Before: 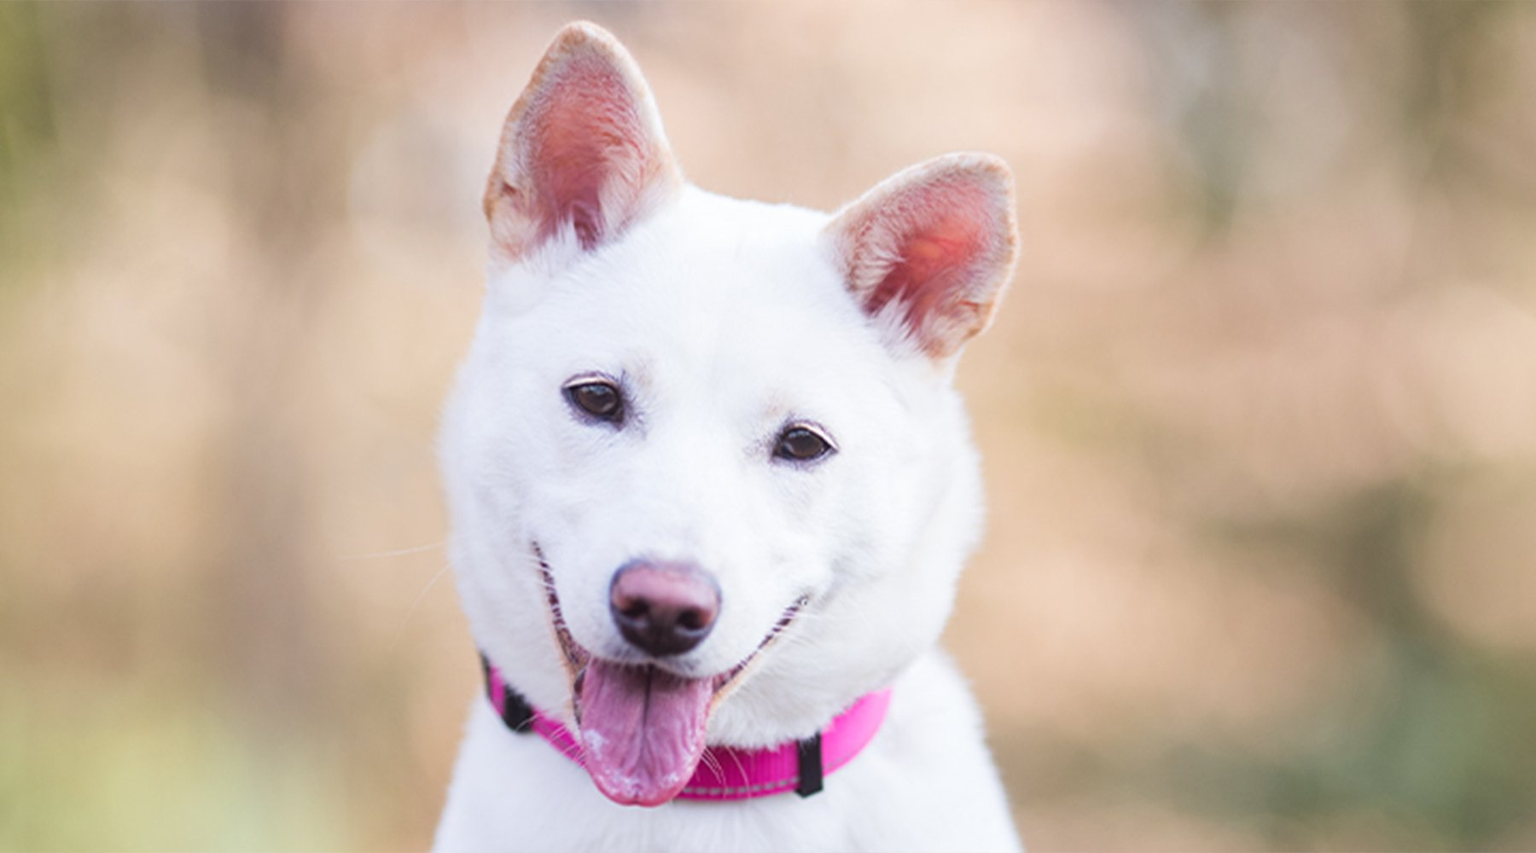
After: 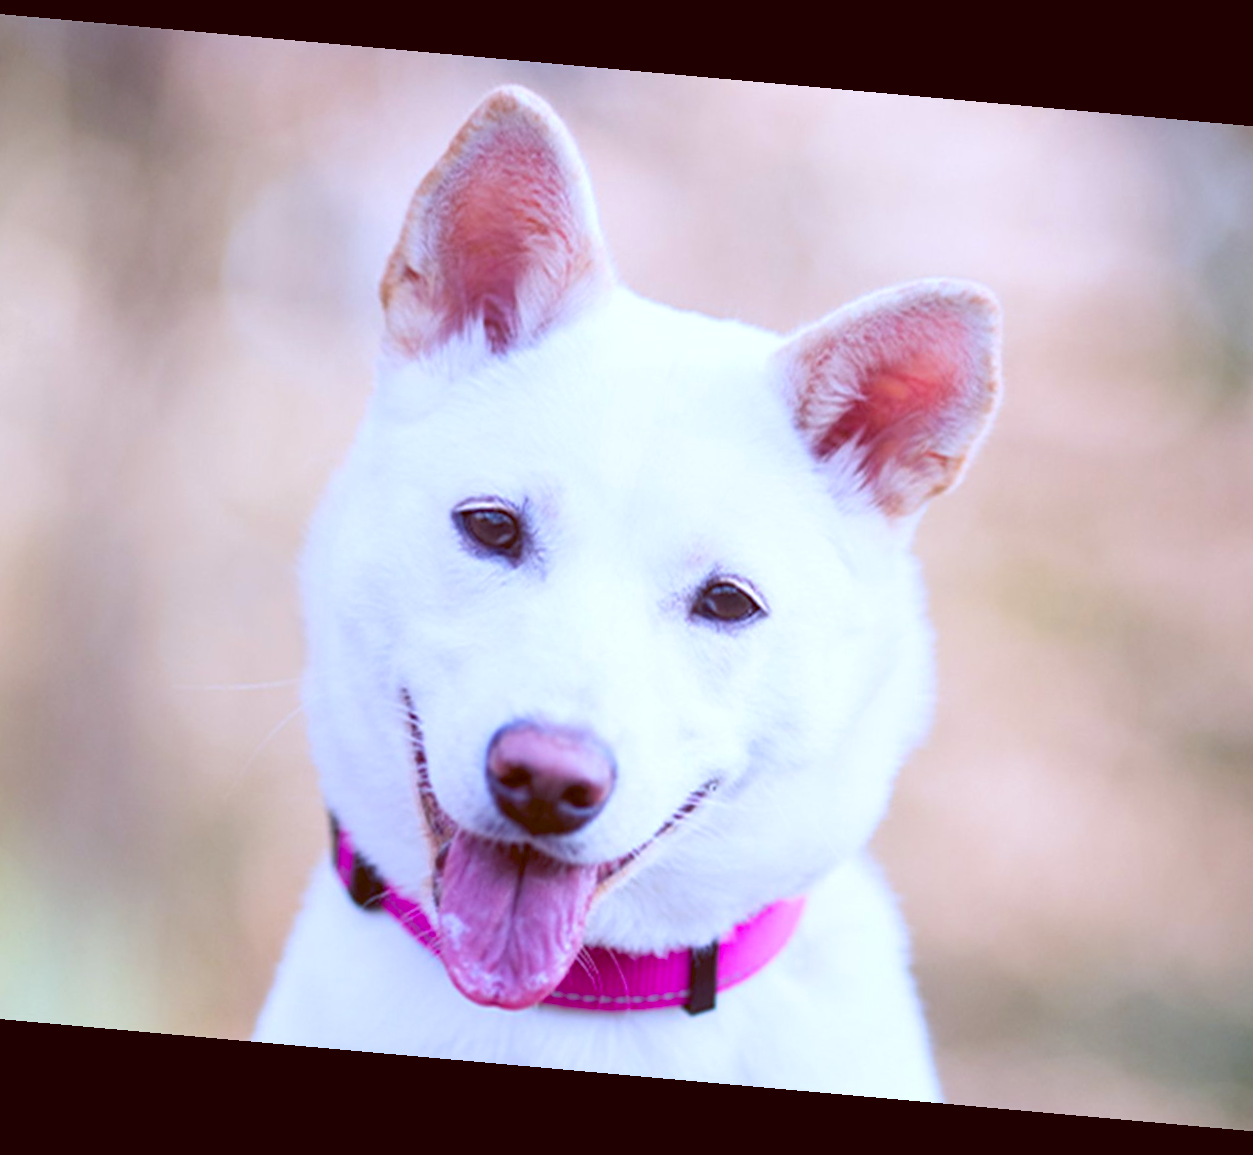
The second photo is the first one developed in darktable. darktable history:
white balance: red 0.967, blue 1.119, emerald 0.756
crop and rotate: left 13.409%, right 19.924%
rotate and perspective: rotation 5.12°, automatic cropping off
color balance: lift [1, 1.015, 1.004, 0.985], gamma [1, 0.958, 0.971, 1.042], gain [1, 0.956, 0.977, 1.044]
color balance rgb: linear chroma grading › global chroma 10%, perceptual saturation grading › global saturation 5%, perceptual brilliance grading › global brilliance 4%, global vibrance 7%, saturation formula JzAzBz (2021)
